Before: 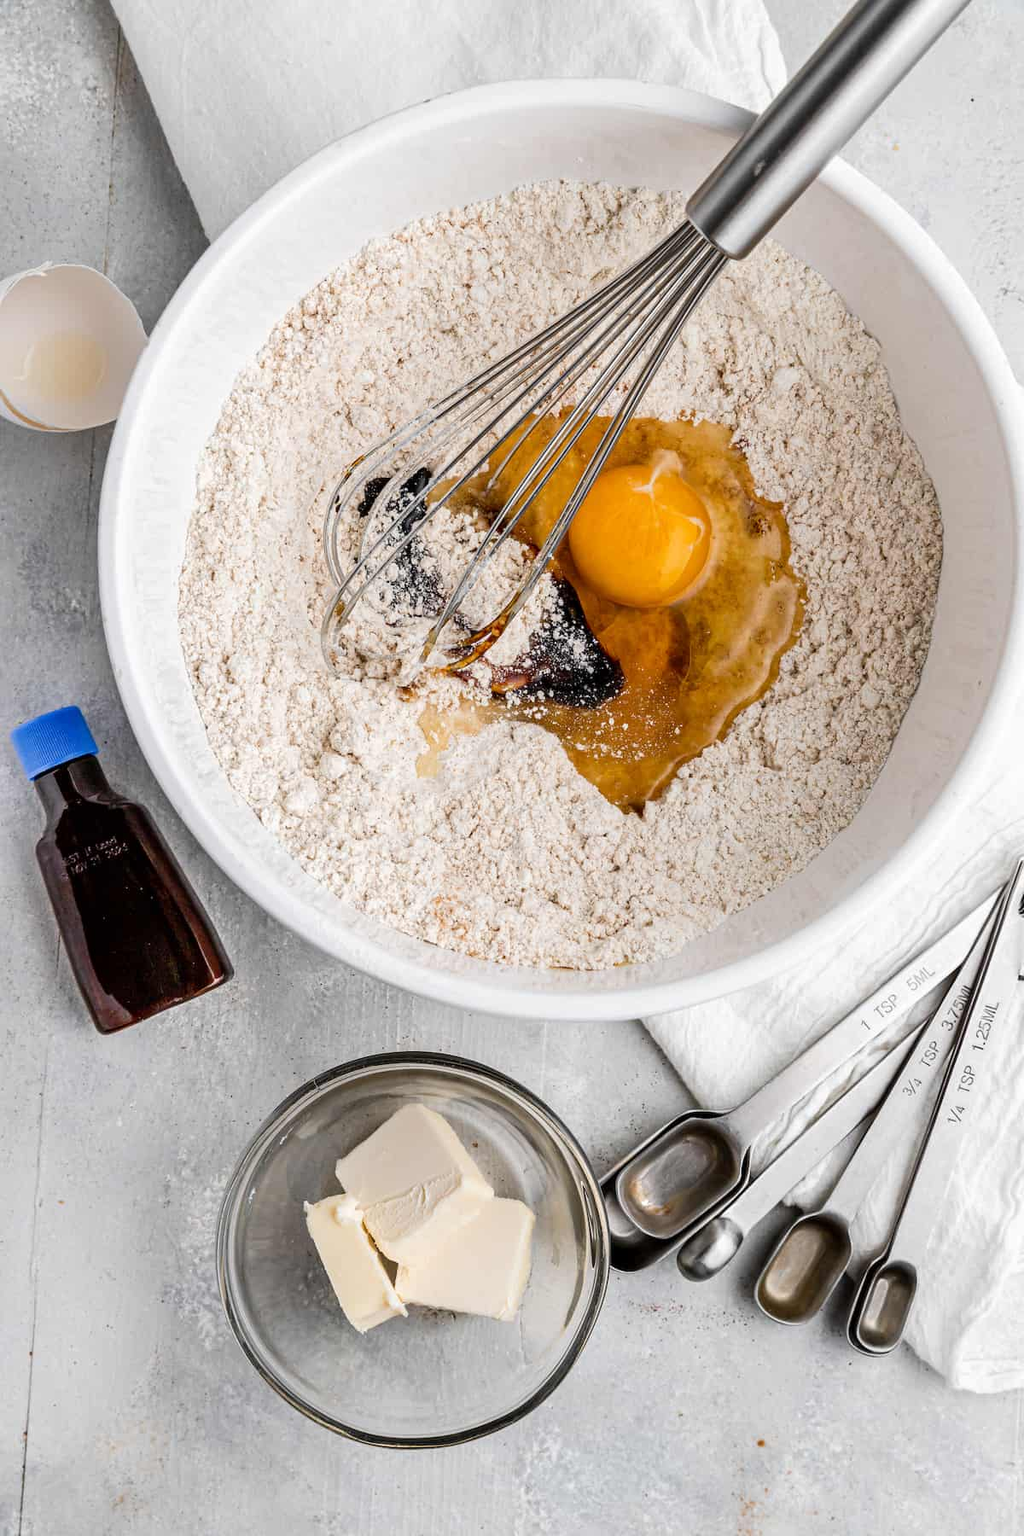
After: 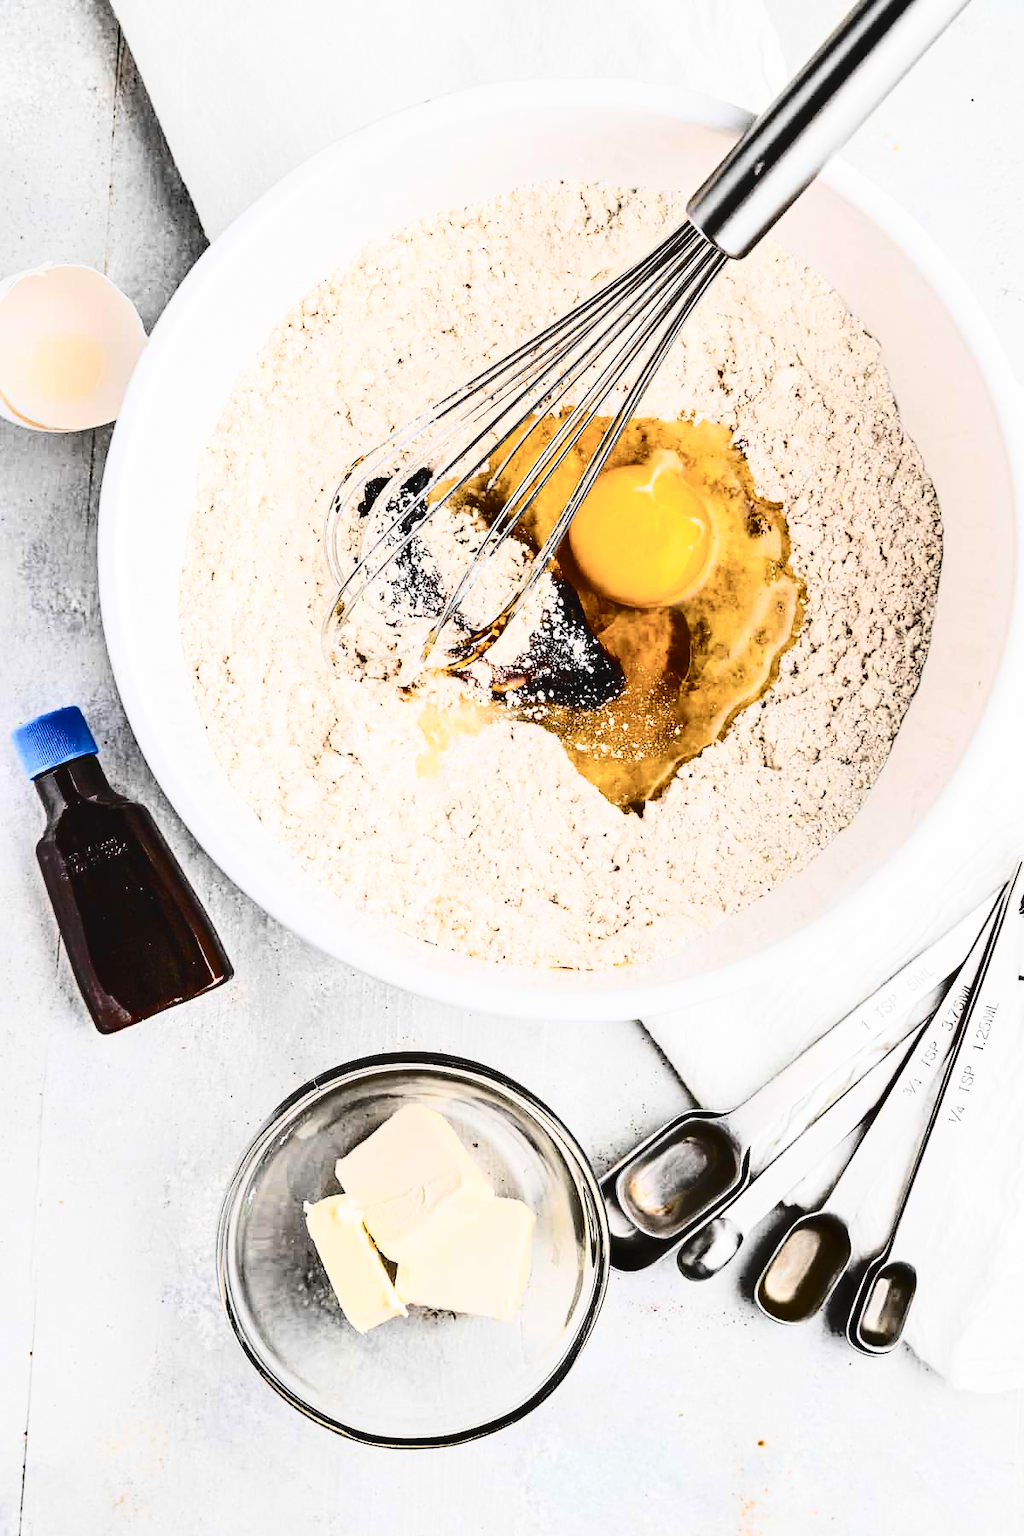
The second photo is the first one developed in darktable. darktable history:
contrast brightness saturation: contrast 0.556, brightness 0.579, saturation -0.325
shadows and highlights: radius 264.34, soften with gaussian
exposure: black level correction -0.002, exposure 0.532 EV, compensate exposure bias true, compensate highlight preservation false
color balance rgb: shadows lift › luminance -9.9%, shadows lift › chroma 0.841%, shadows lift › hue 110.29°, perceptual saturation grading › global saturation 30.223%, contrast -19.575%
